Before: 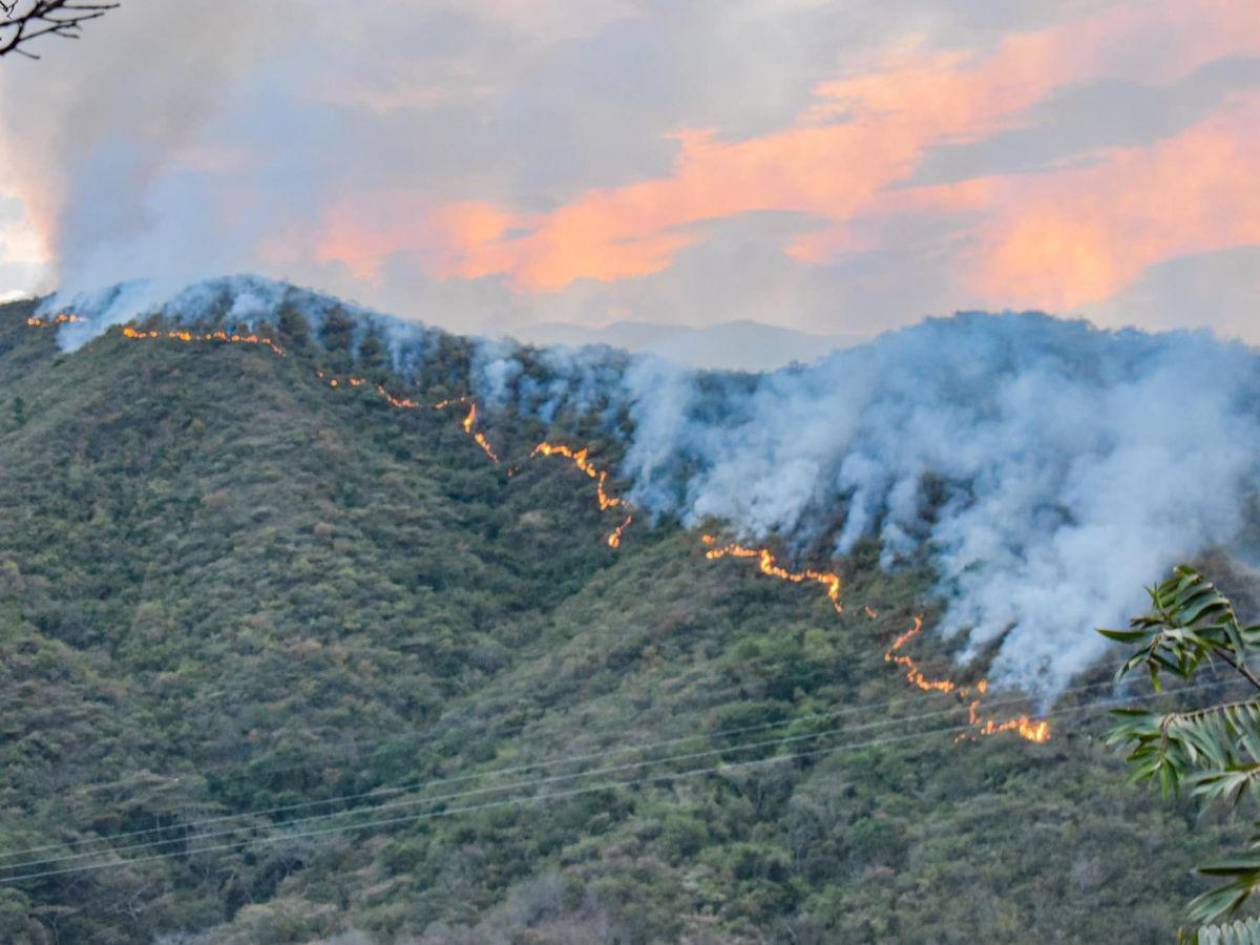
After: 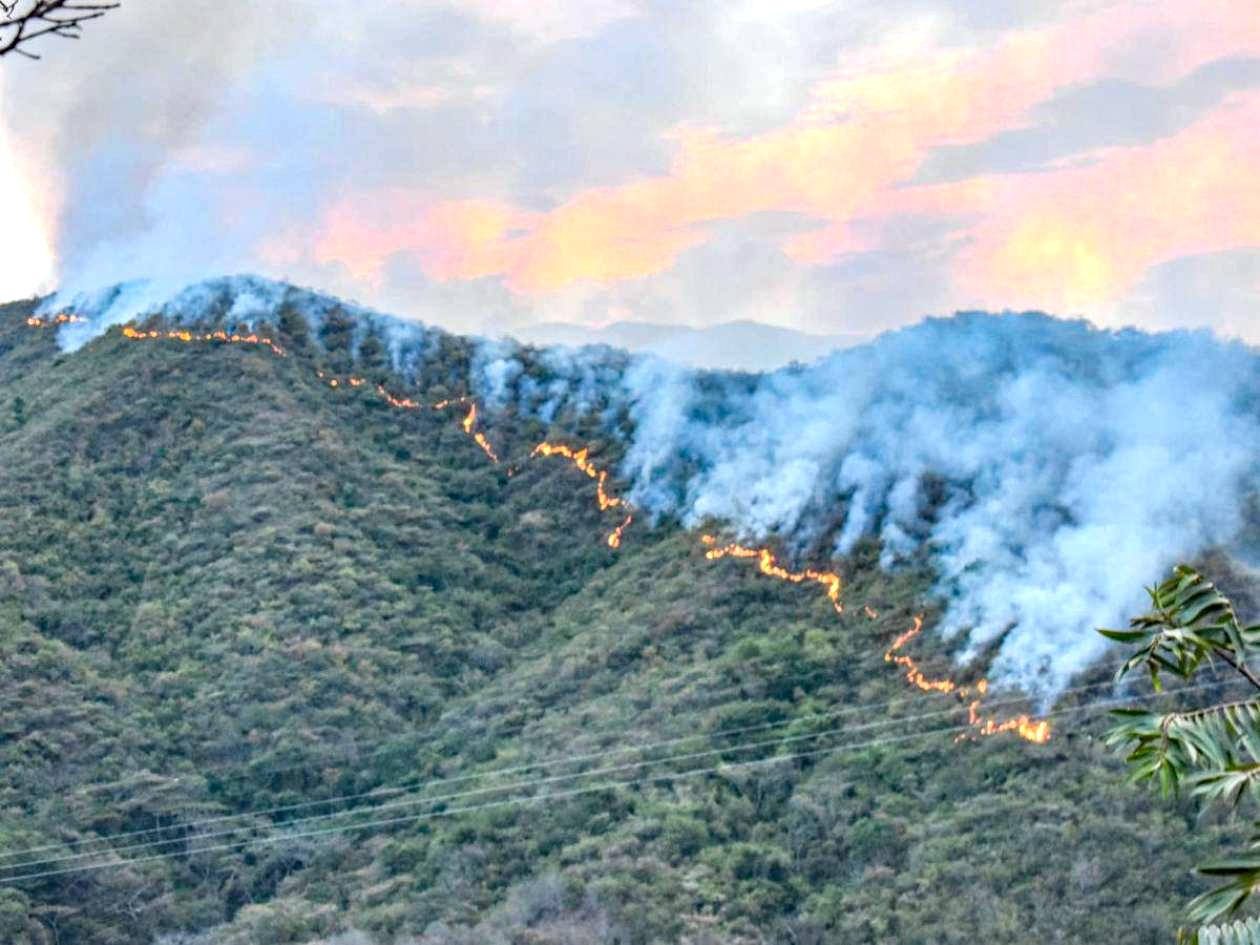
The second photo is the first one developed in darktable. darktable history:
local contrast: on, module defaults
exposure: exposure 0.636 EV, compensate exposure bias true, compensate highlight preservation false
haze removal: compatibility mode true, adaptive false
